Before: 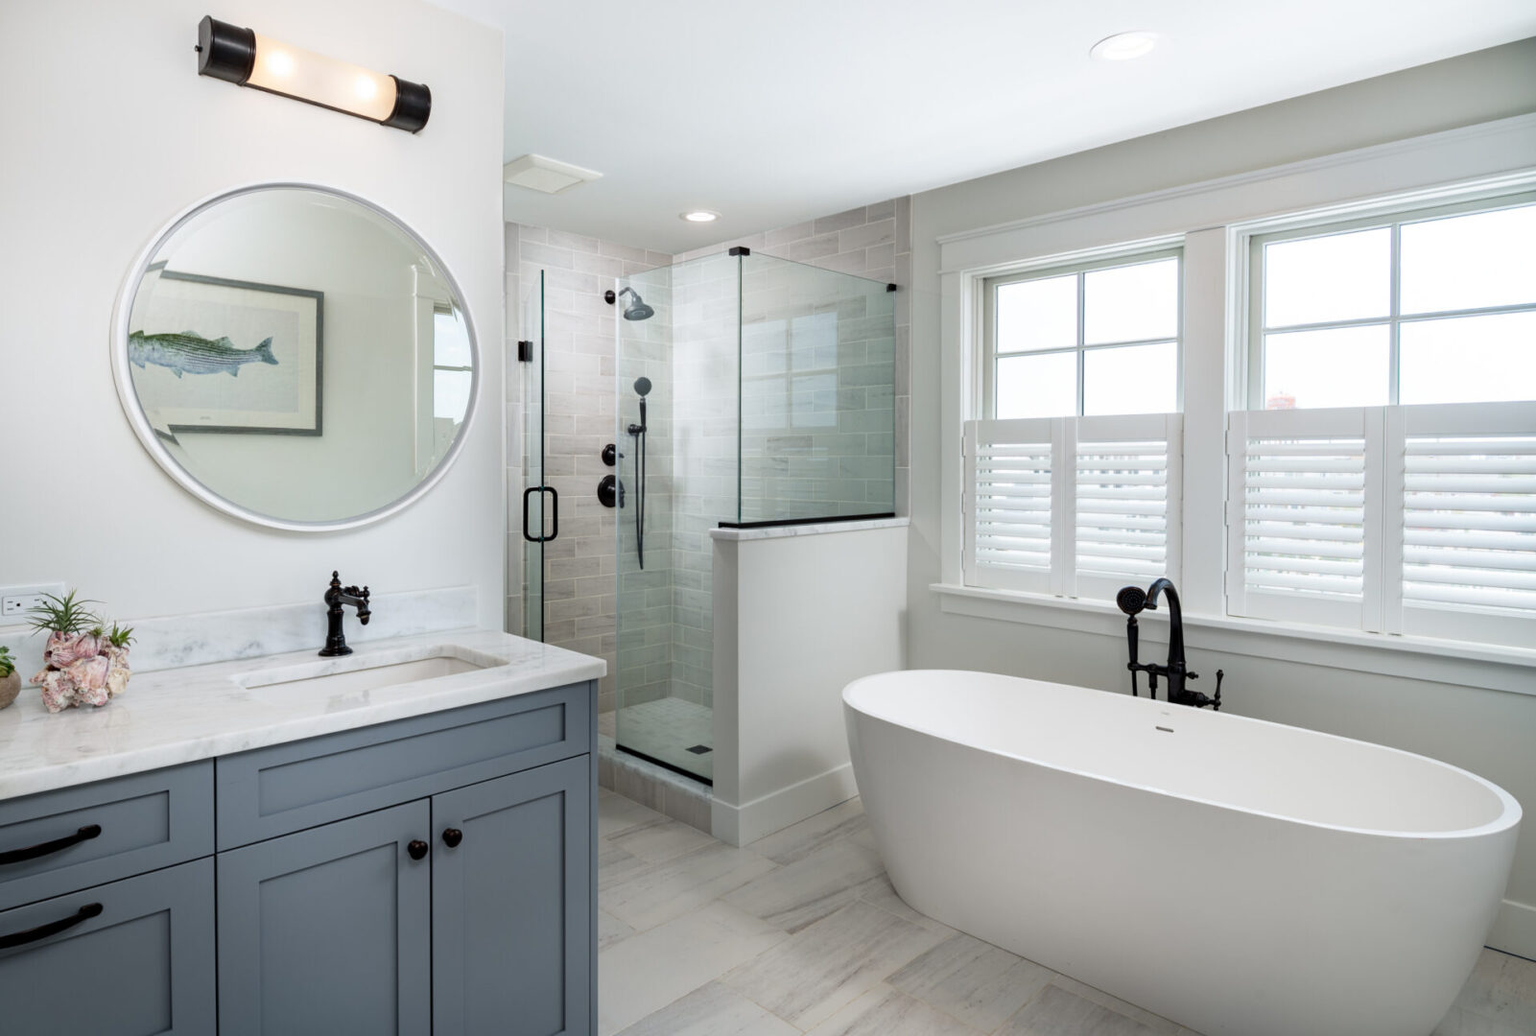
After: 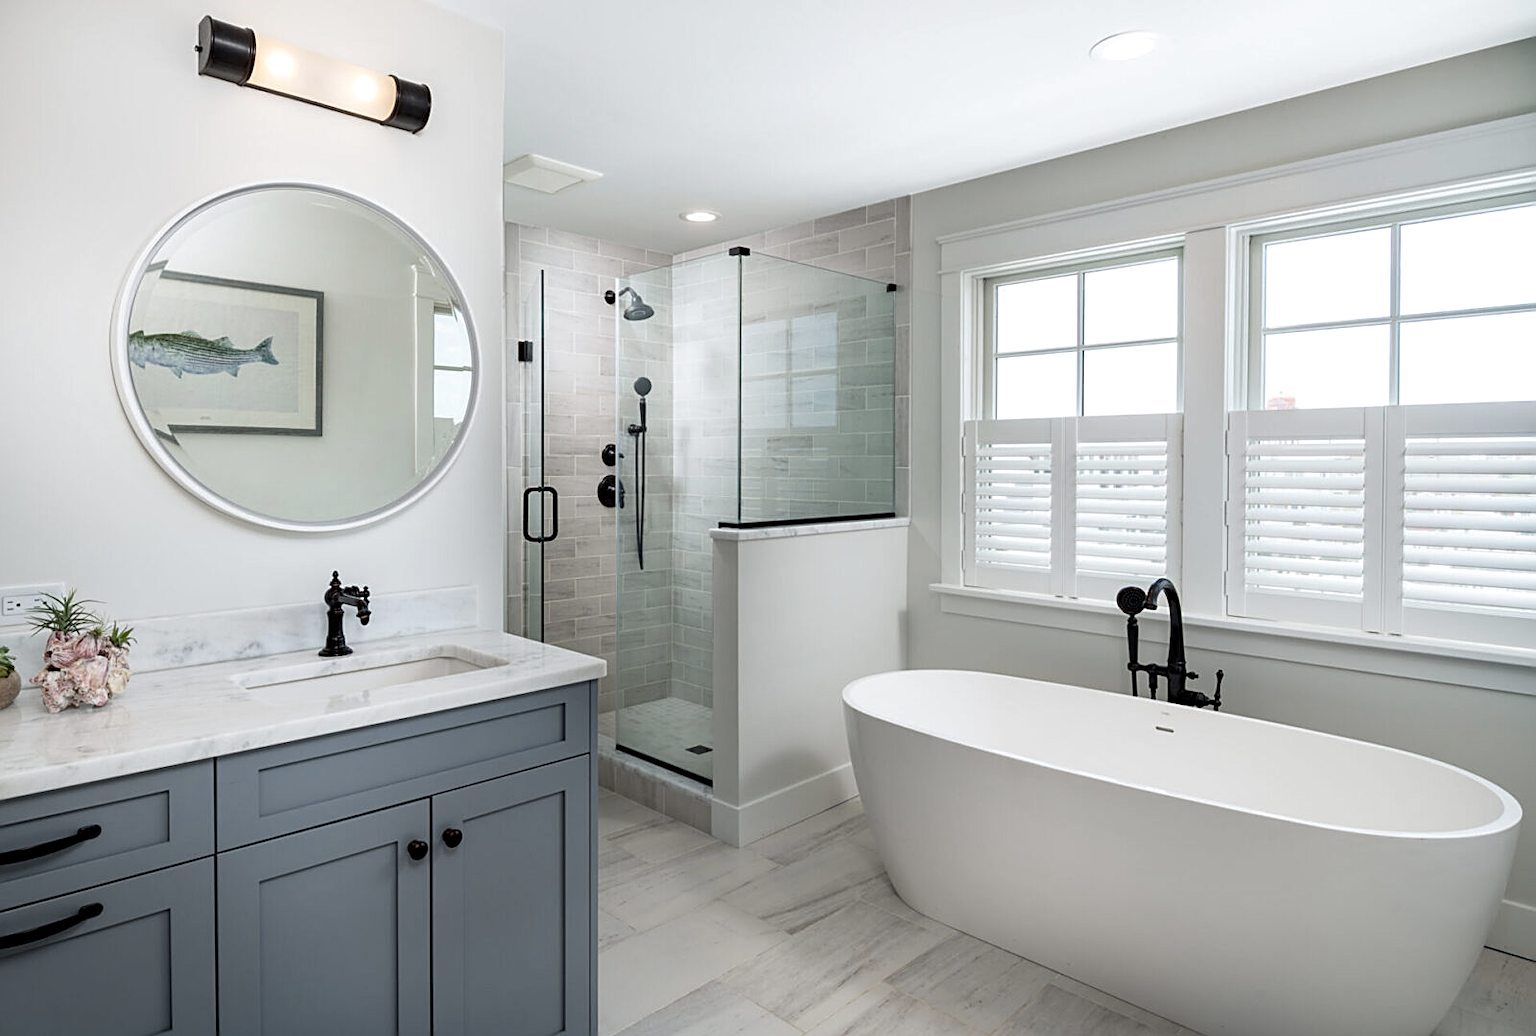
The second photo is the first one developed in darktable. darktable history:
local contrast: highlights 100%, shadows 100%, detail 120%, midtone range 0.2
sharpen: on, module defaults
color contrast: green-magenta contrast 0.84, blue-yellow contrast 0.86
